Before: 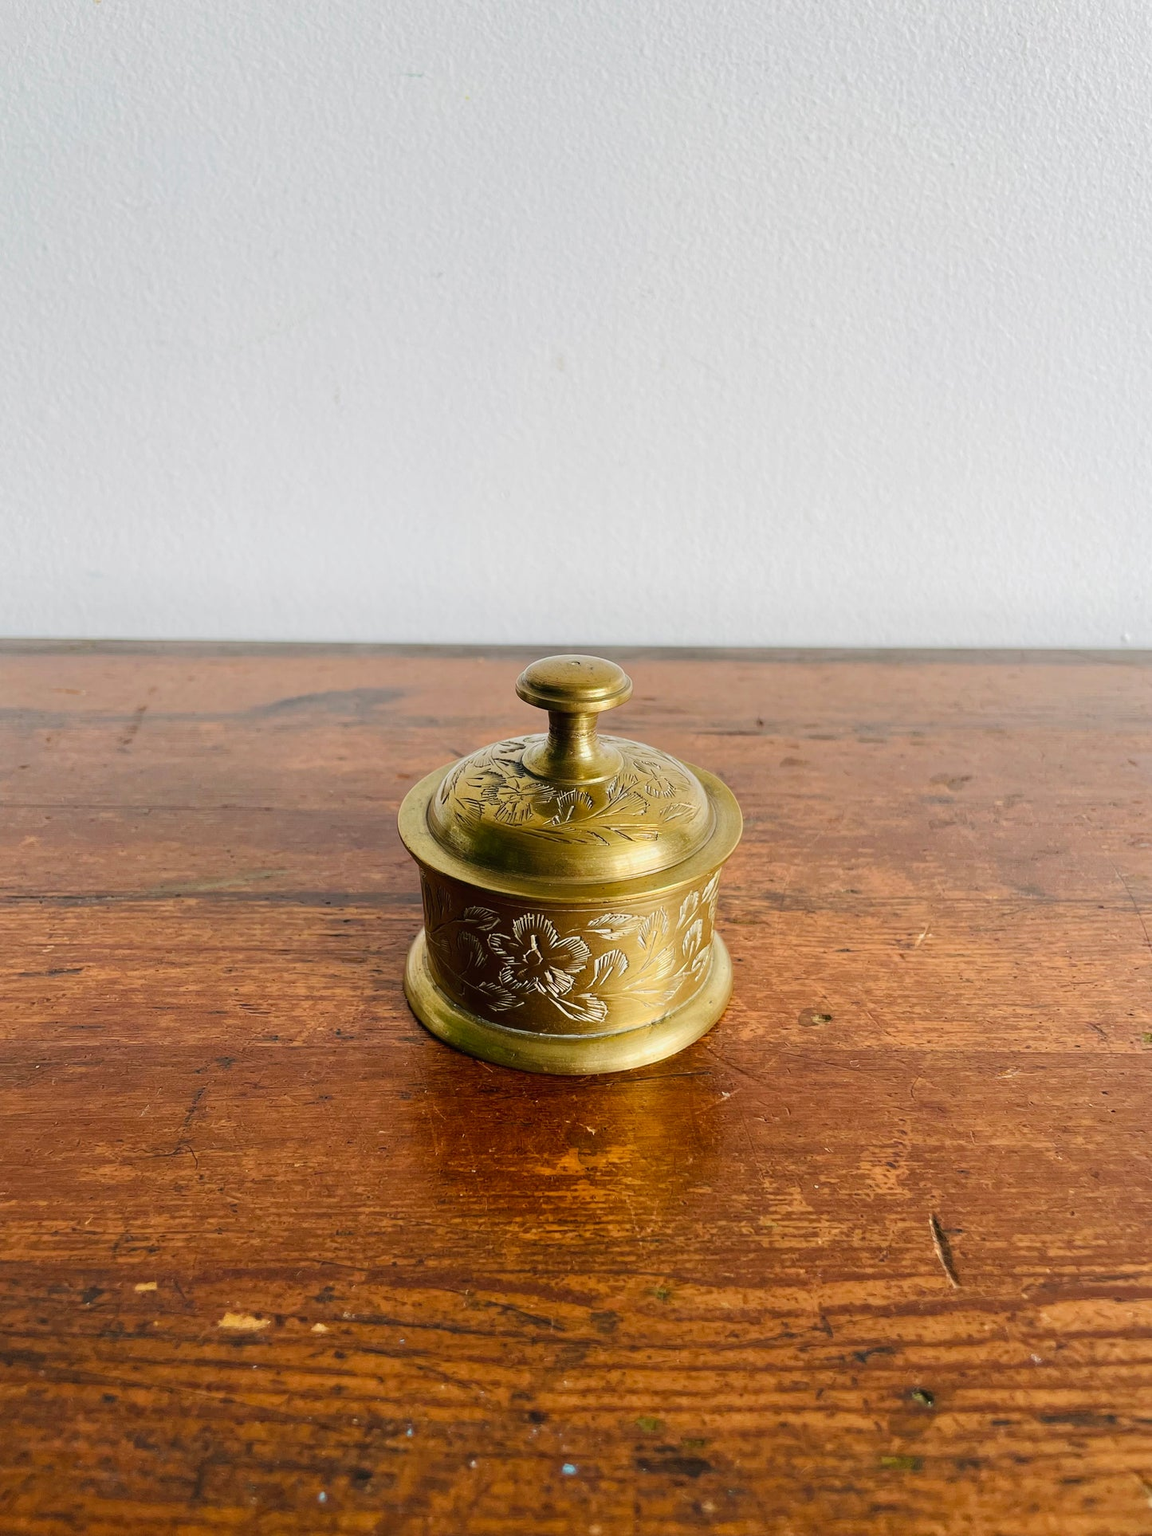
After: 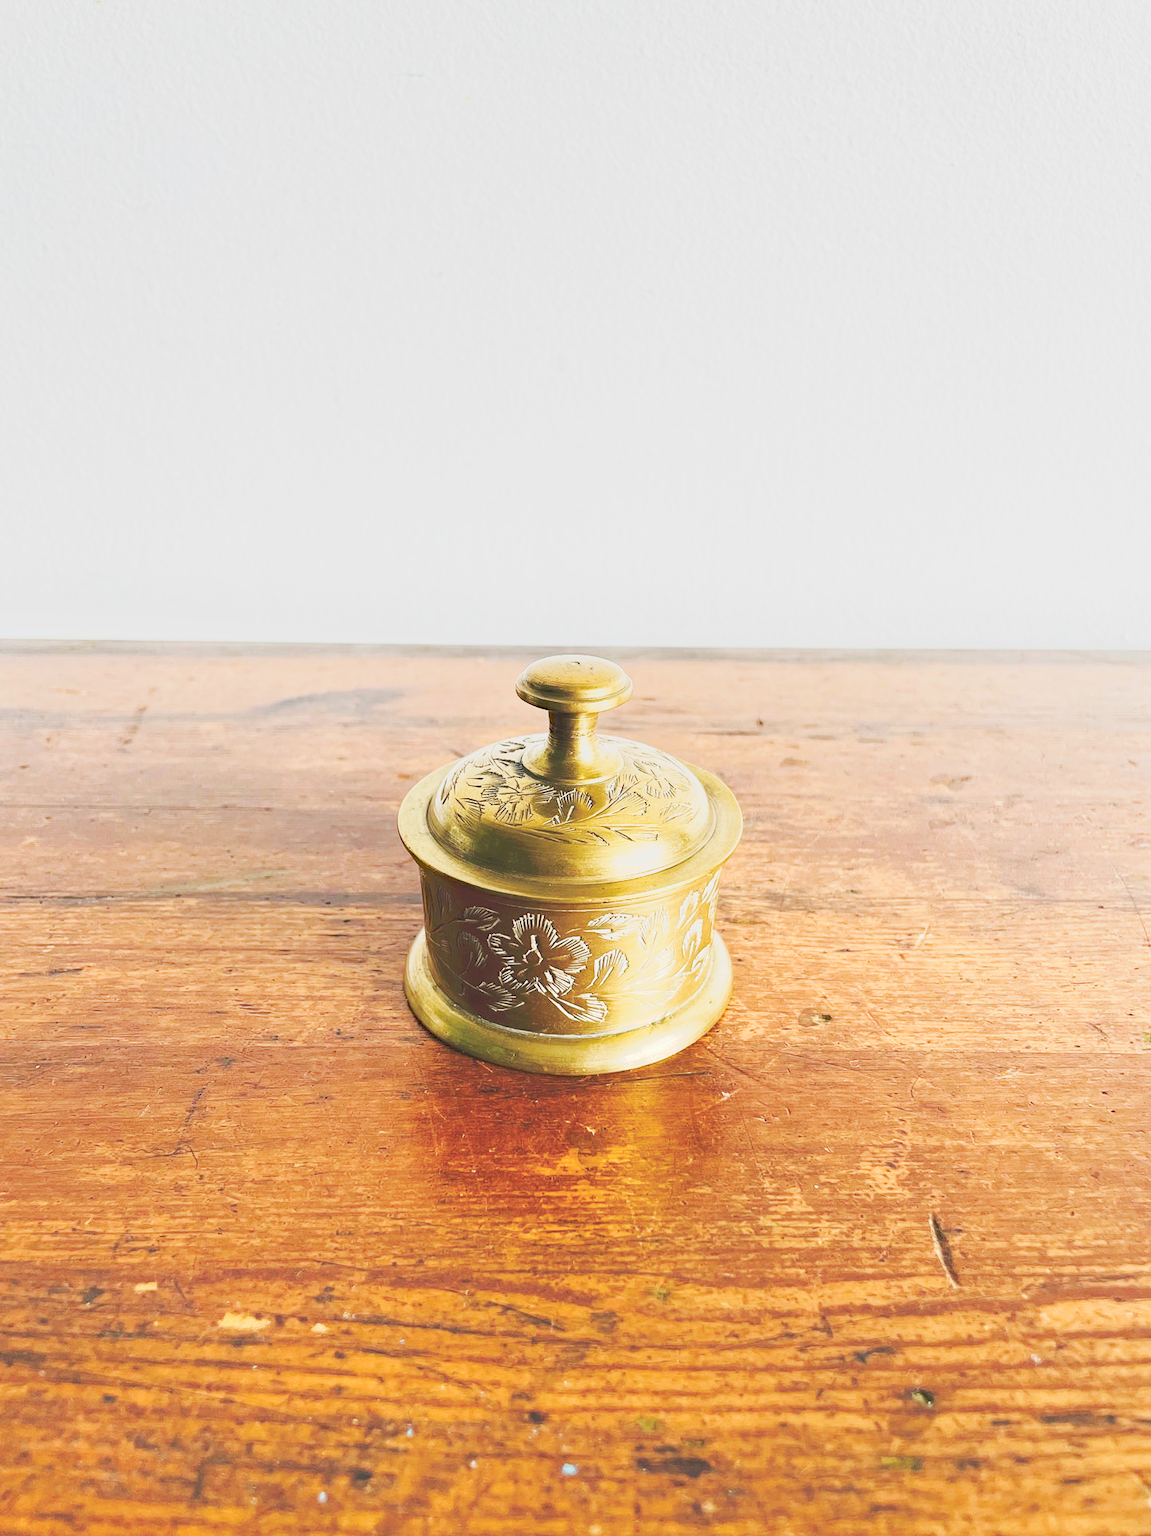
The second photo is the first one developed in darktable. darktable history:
tone equalizer: -7 EV -0.63 EV, -6 EV 1 EV, -5 EV -0.45 EV, -4 EV 0.43 EV, -3 EV 0.41 EV, -2 EV 0.15 EV, -1 EV -0.15 EV, +0 EV -0.39 EV, smoothing diameter 25%, edges refinement/feathering 10, preserve details guided filter
haze removal: compatibility mode true, adaptive false
tone curve: curves: ch0 [(0, 0) (0.003, 0.202) (0.011, 0.205) (0.025, 0.222) (0.044, 0.258) (0.069, 0.298) (0.1, 0.321) (0.136, 0.333) (0.177, 0.38) (0.224, 0.439) (0.277, 0.51) (0.335, 0.594) (0.399, 0.675) (0.468, 0.743) (0.543, 0.805) (0.623, 0.861) (0.709, 0.905) (0.801, 0.931) (0.898, 0.941) (1, 1)], preserve colors none
